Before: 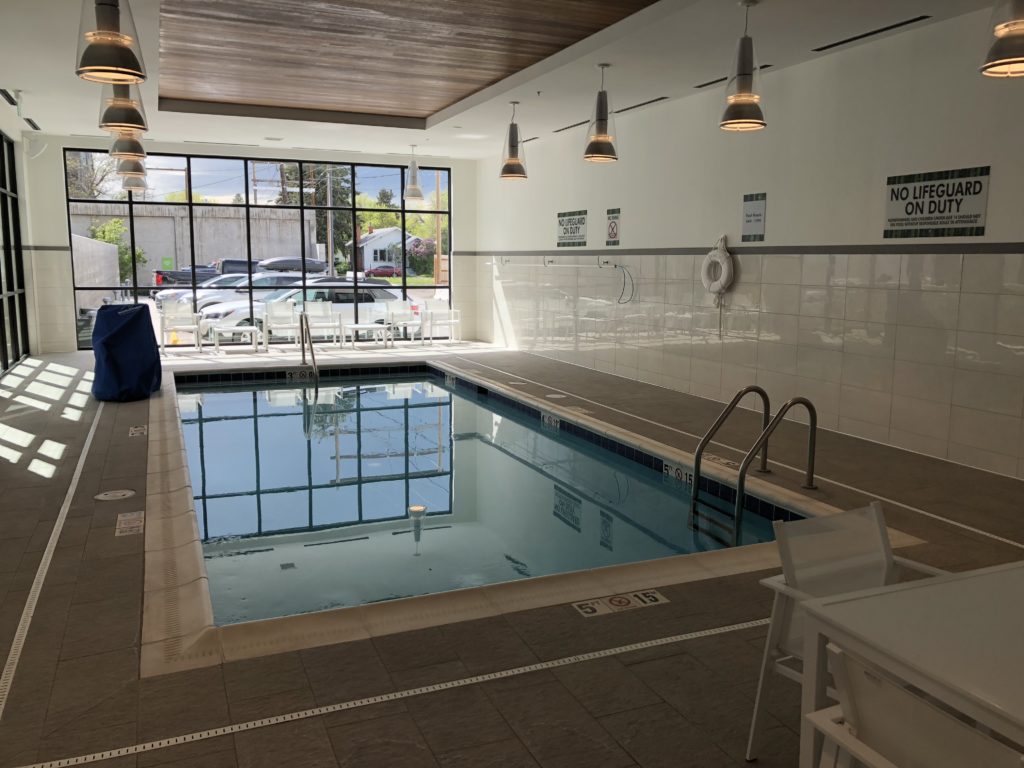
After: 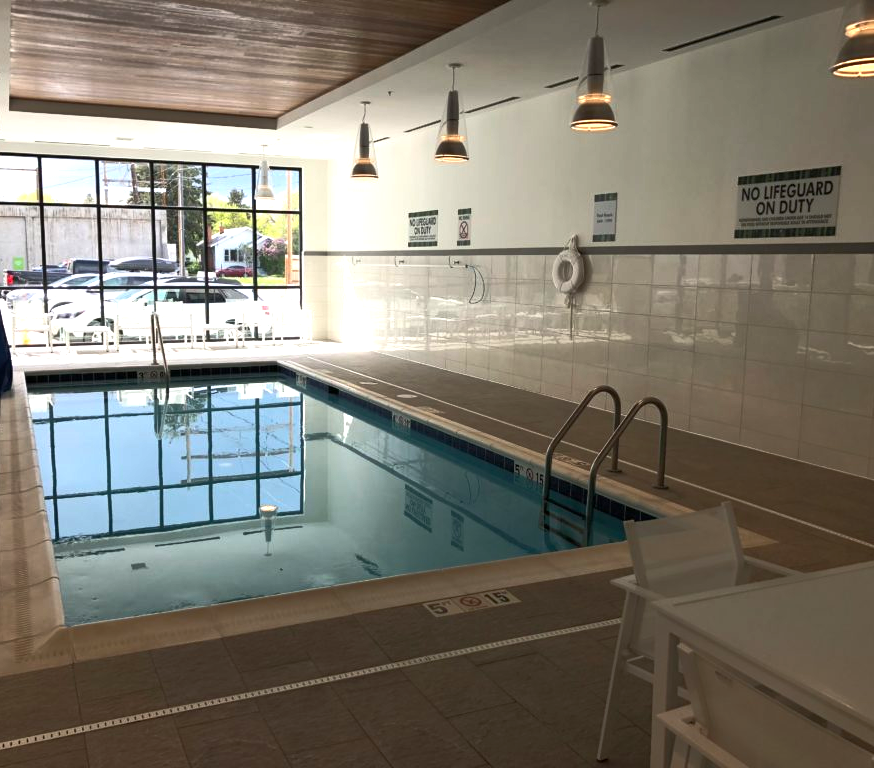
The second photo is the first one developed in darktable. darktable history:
tone equalizer: -8 EV -1.08 EV, -7 EV -1.01 EV, -6 EV -0.867 EV, -5 EV -0.578 EV, -3 EV 0.578 EV, -2 EV 0.867 EV, -1 EV 1.01 EV, +0 EV 1.08 EV, edges refinement/feathering 500, mask exposure compensation -1.57 EV, preserve details no
crop and rotate: left 14.584%
rgb curve: curves: ch0 [(0, 0) (0.072, 0.166) (0.217, 0.293) (0.414, 0.42) (1, 1)], compensate middle gray true, preserve colors basic power
